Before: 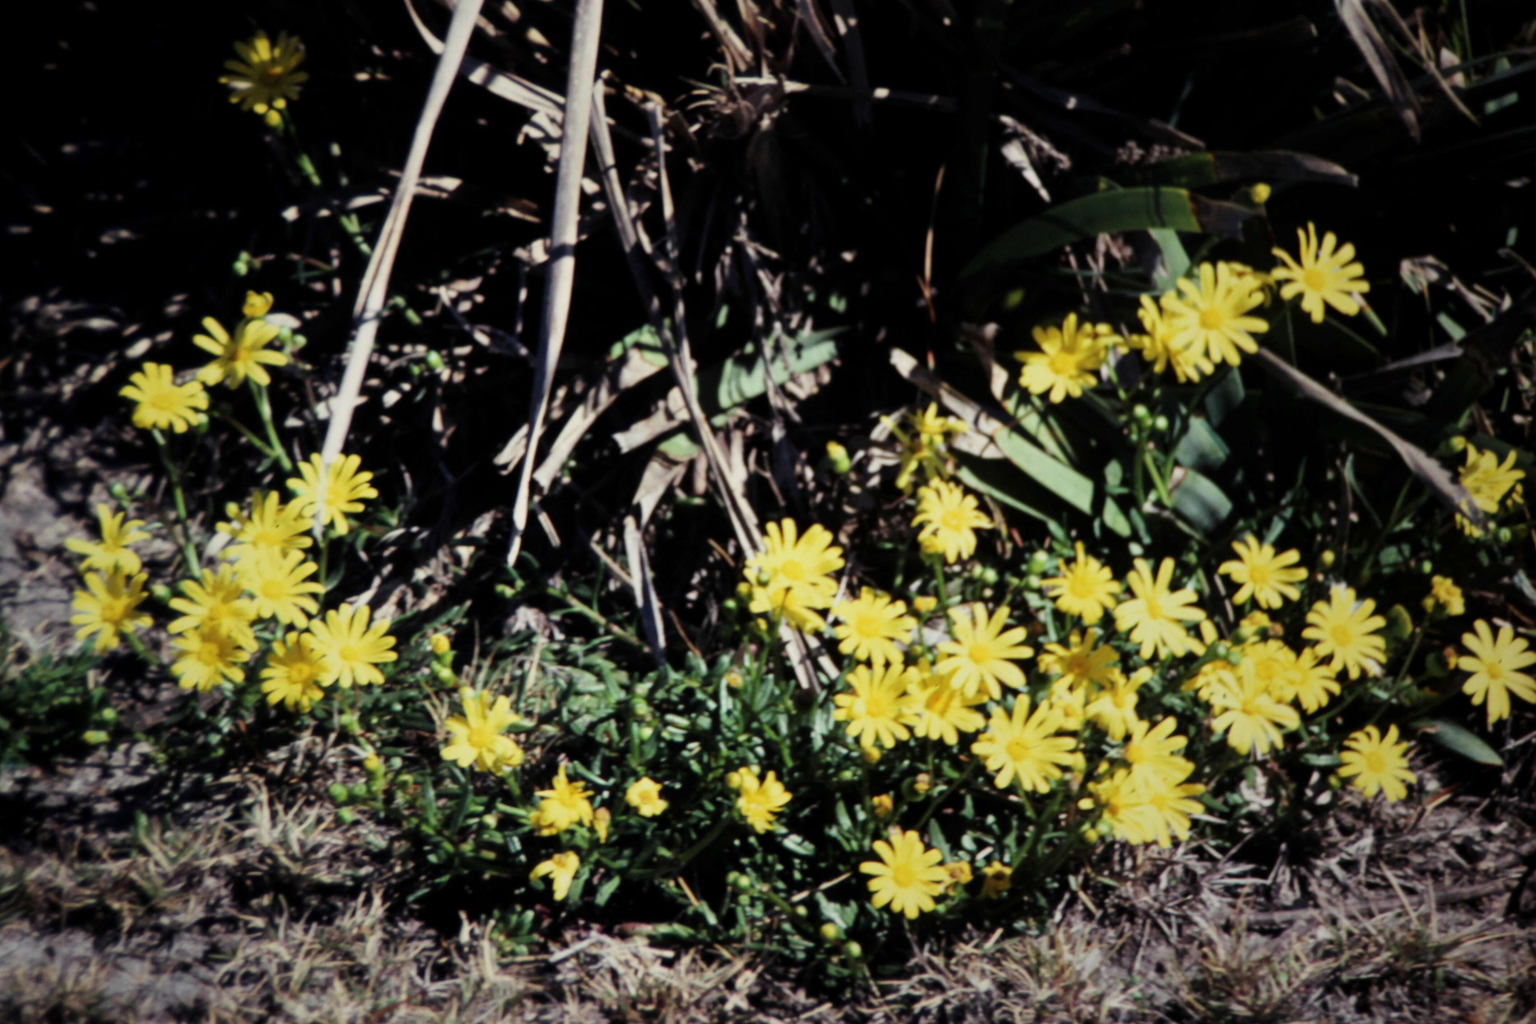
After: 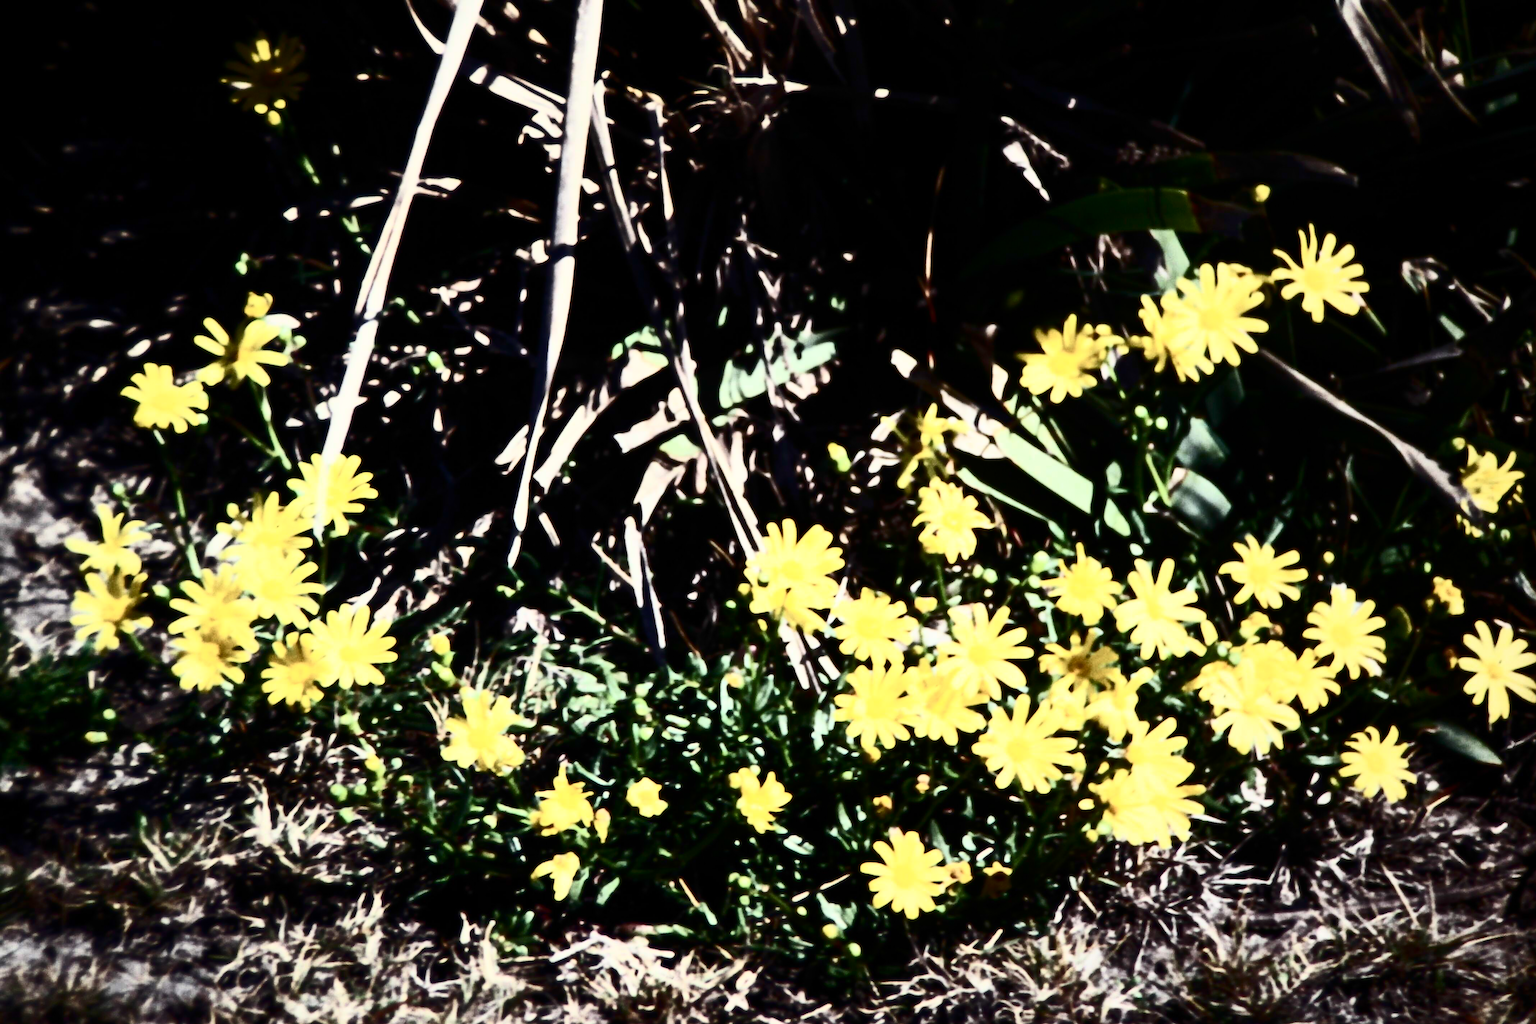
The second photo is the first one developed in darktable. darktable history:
contrast brightness saturation: contrast 0.941, brightness 0.193
